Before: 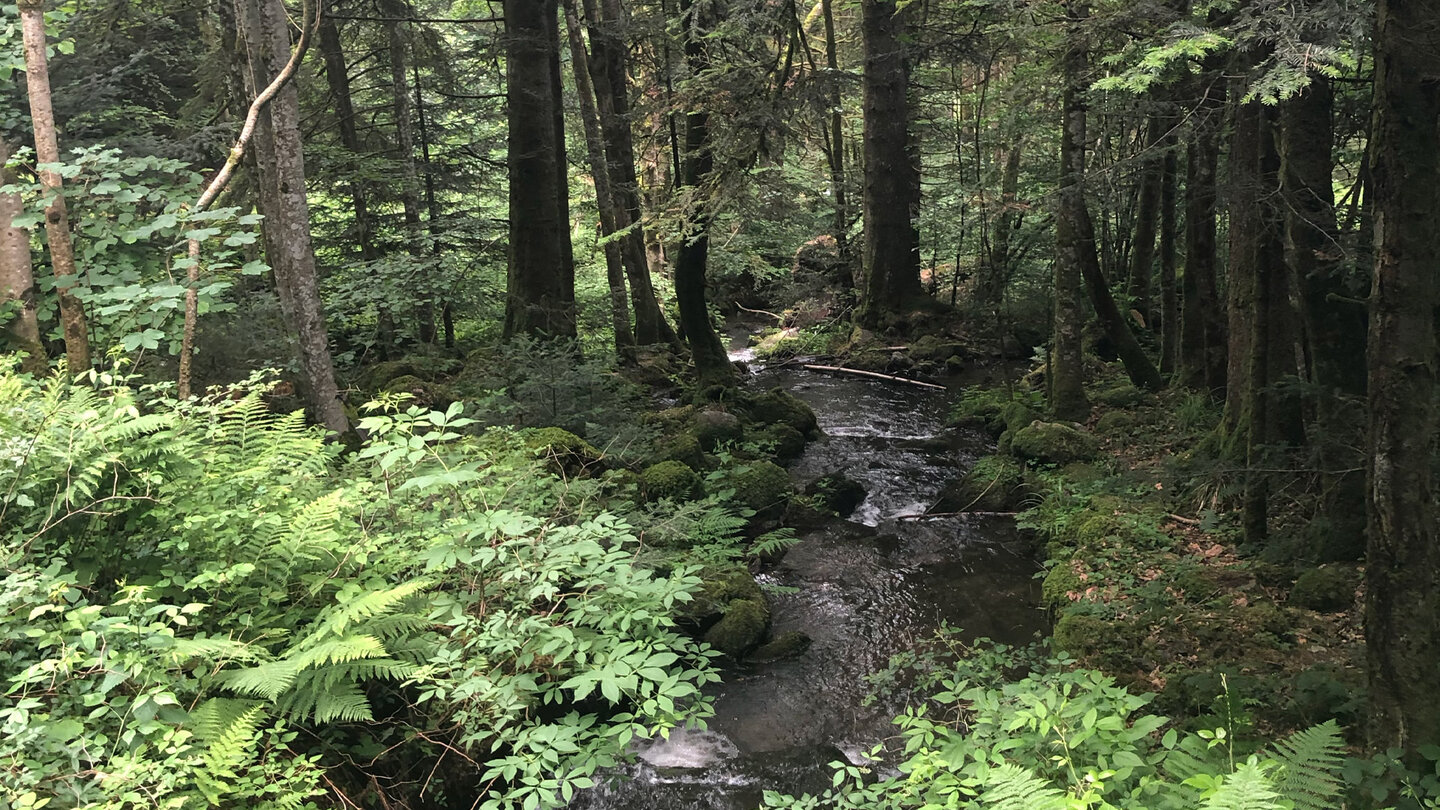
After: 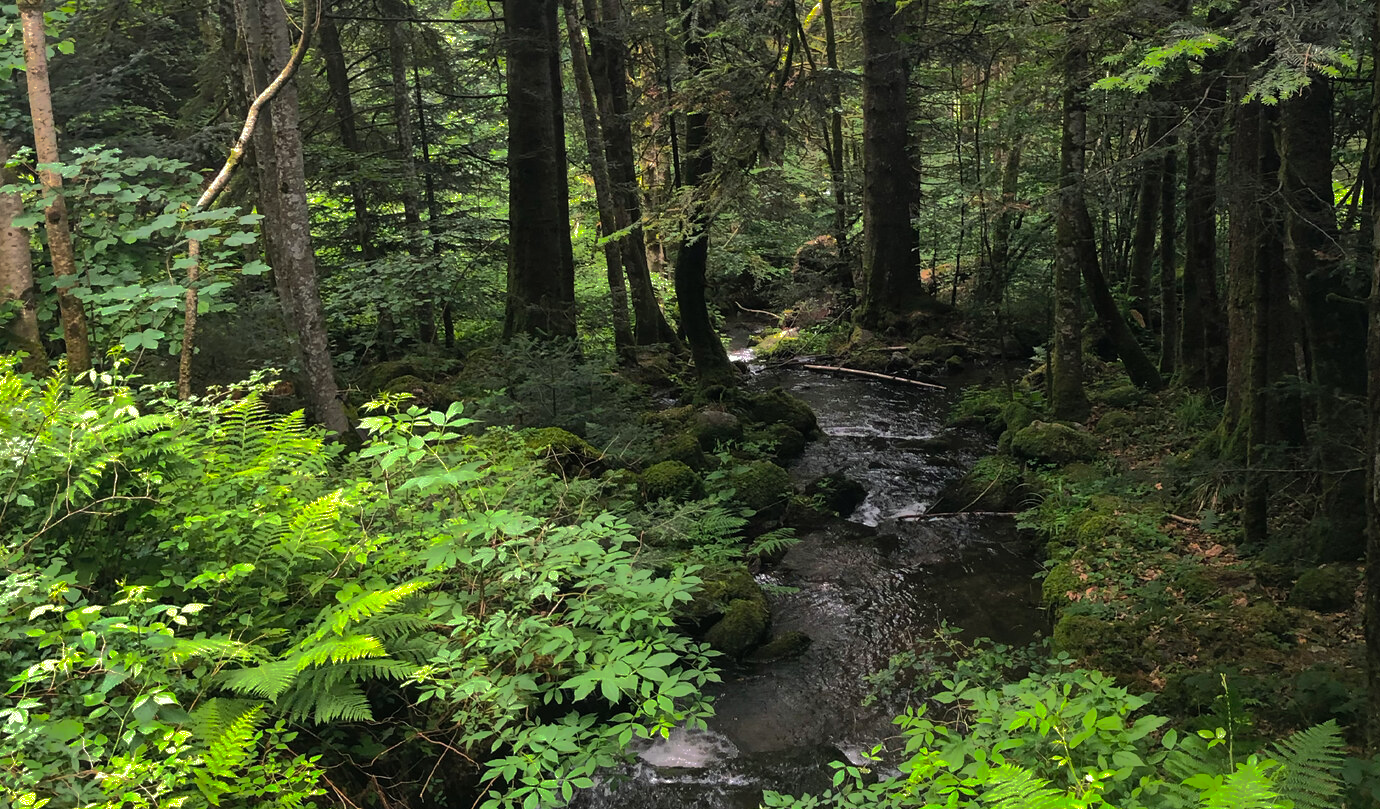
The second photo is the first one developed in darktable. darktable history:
crop: right 4.128%, bottom 0.033%
color balance rgb: linear chroma grading › global chroma 8.698%, perceptual saturation grading › global saturation 25.842%, perceptual brilliance grading › highlights 3.234%, perceptual brilliance grading › mid-tones -17.448%, perceptual brilliance grading › shadows -40.708%
shadows and highlights: shadows 38.86, highlights -75.49
color correction: highlights a* -2.67, highlights b* 2.63
